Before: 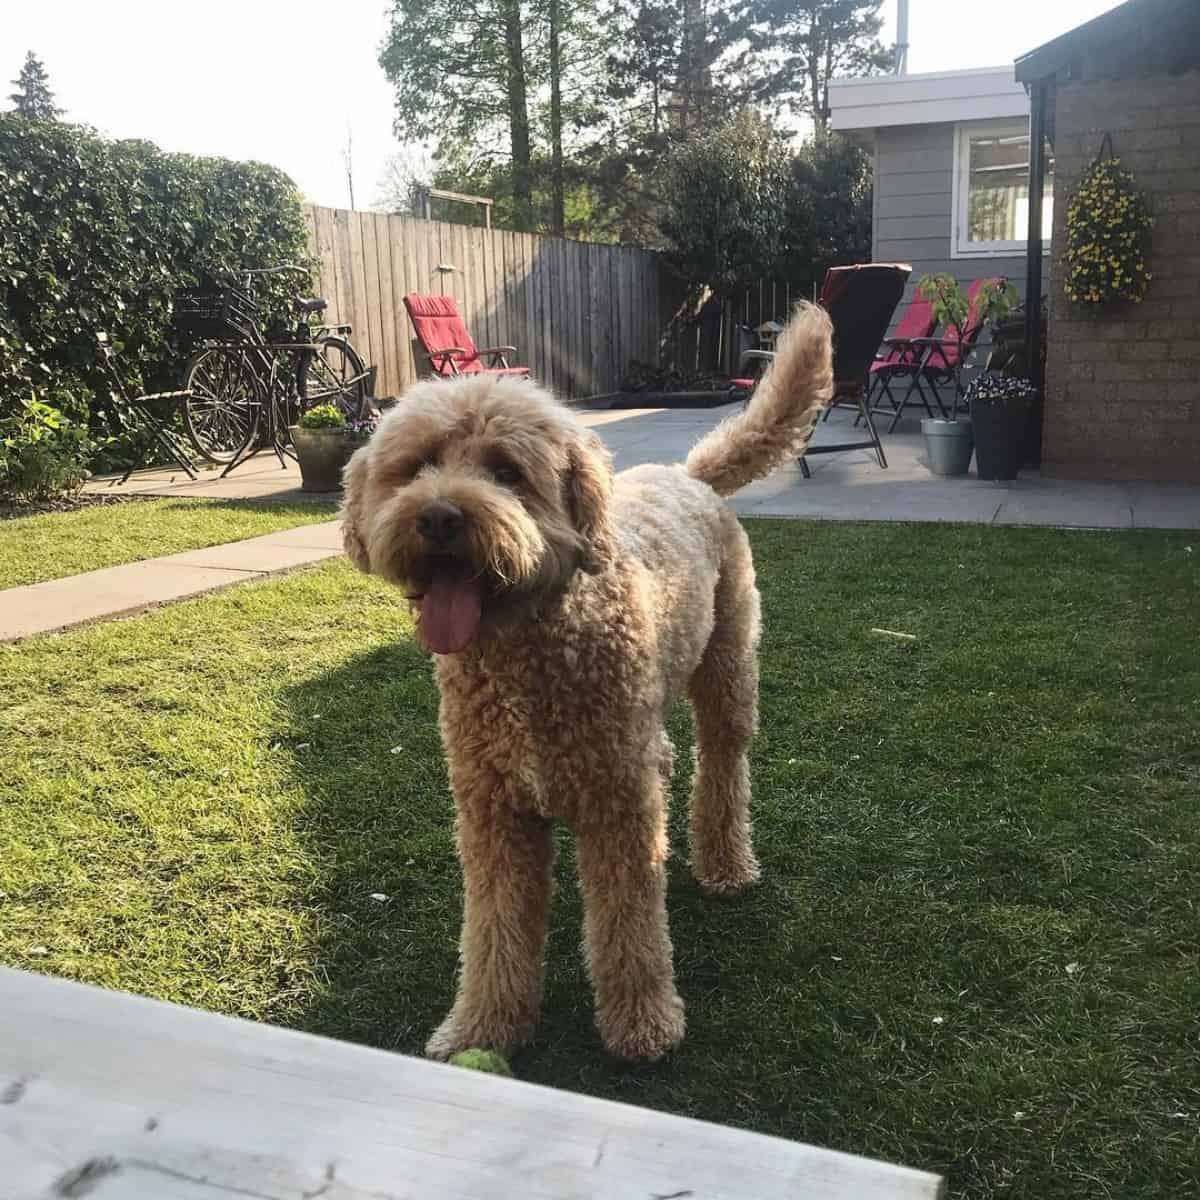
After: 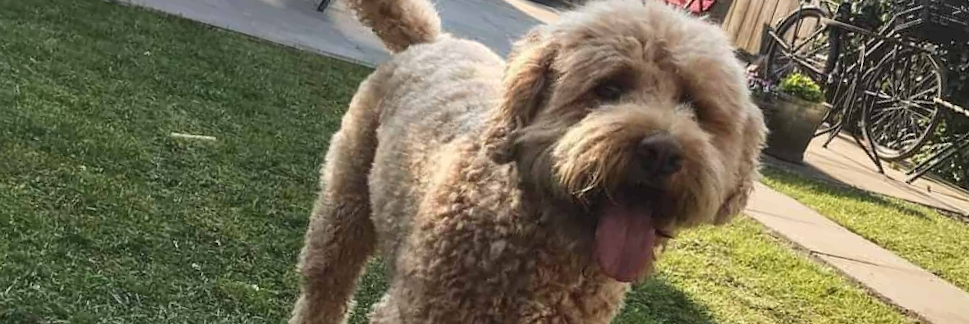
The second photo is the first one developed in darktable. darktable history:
shadows and highlights: shadows 60, highlights -60.23, soften with gaussian
crop and rotate: angle 16.12°, top 30.835%, bottom 35.653%
